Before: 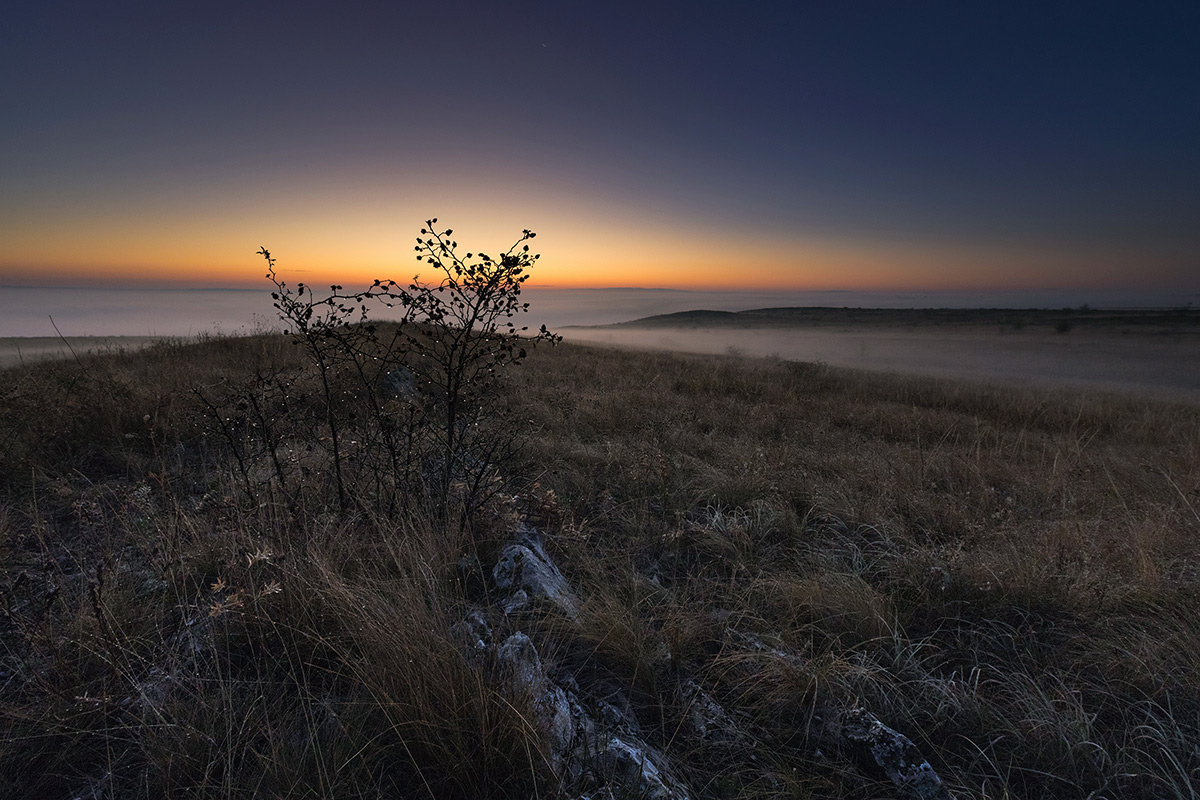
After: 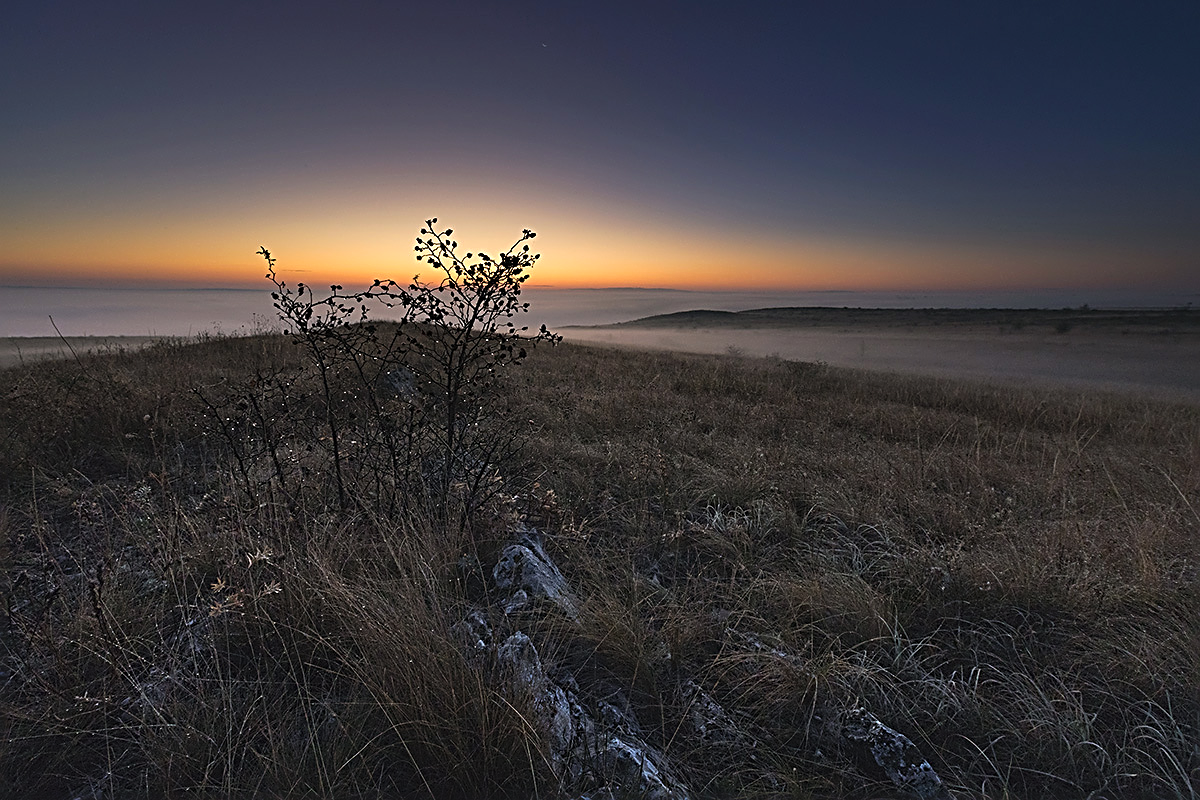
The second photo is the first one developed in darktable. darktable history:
sharpen: radius 2.974, amount 0.761
vignetting: fall-off start 116.58%, fall-off radius 59.49%
exposure: black level correction -0.004, exposure 0.058 EV, compensate highlight preservation false
